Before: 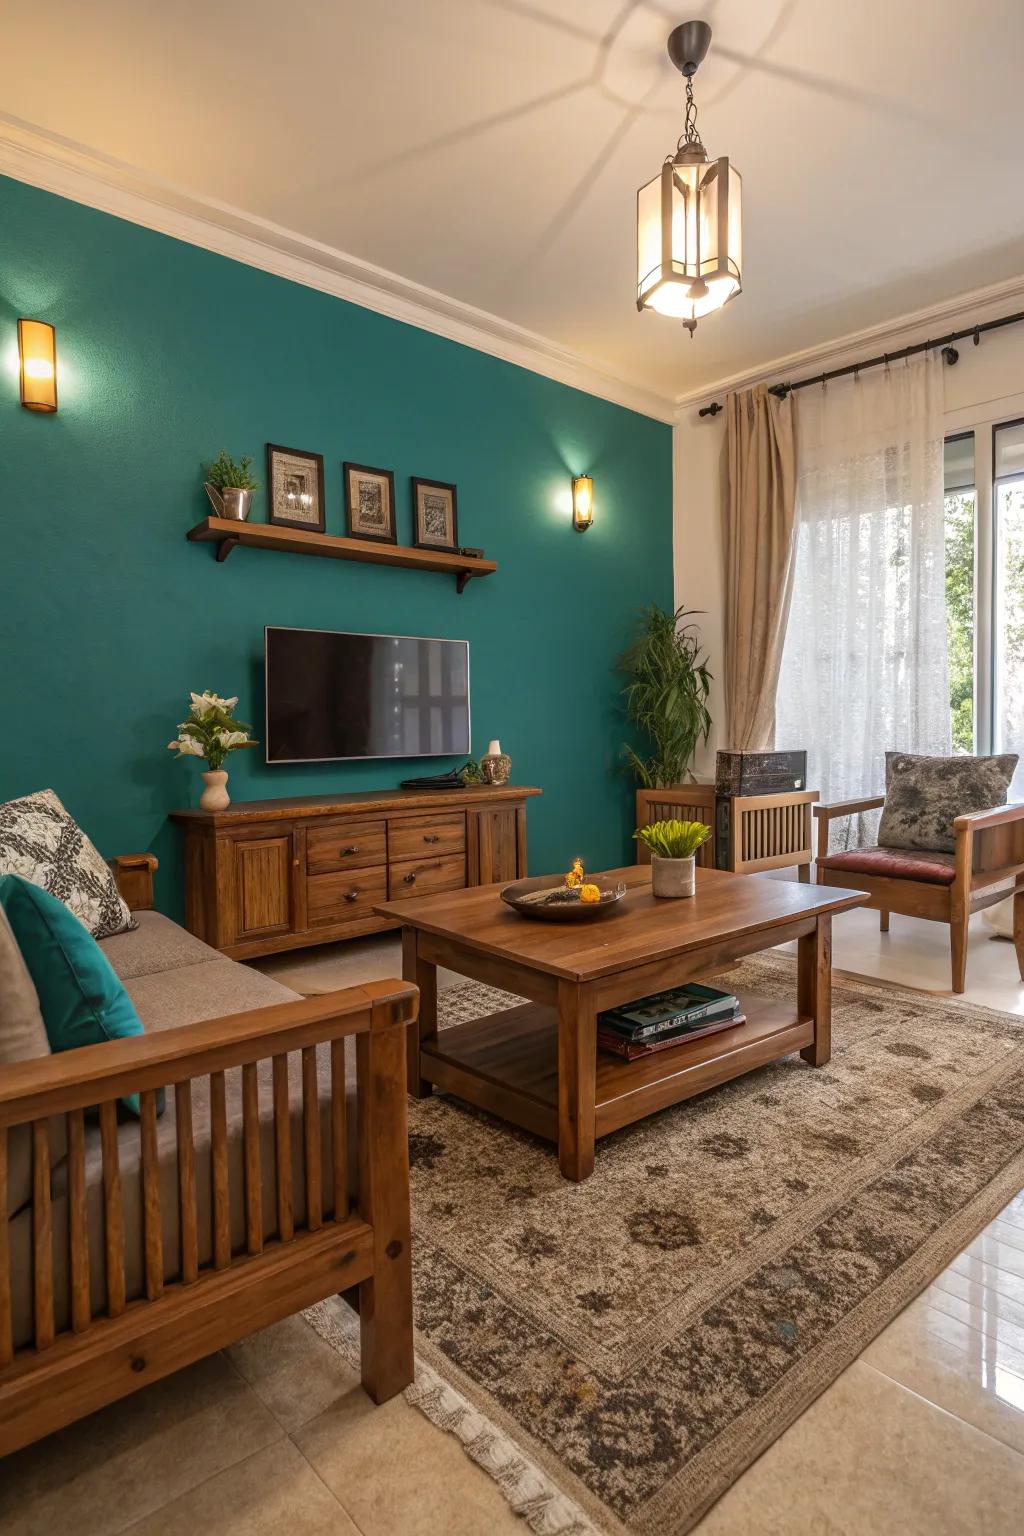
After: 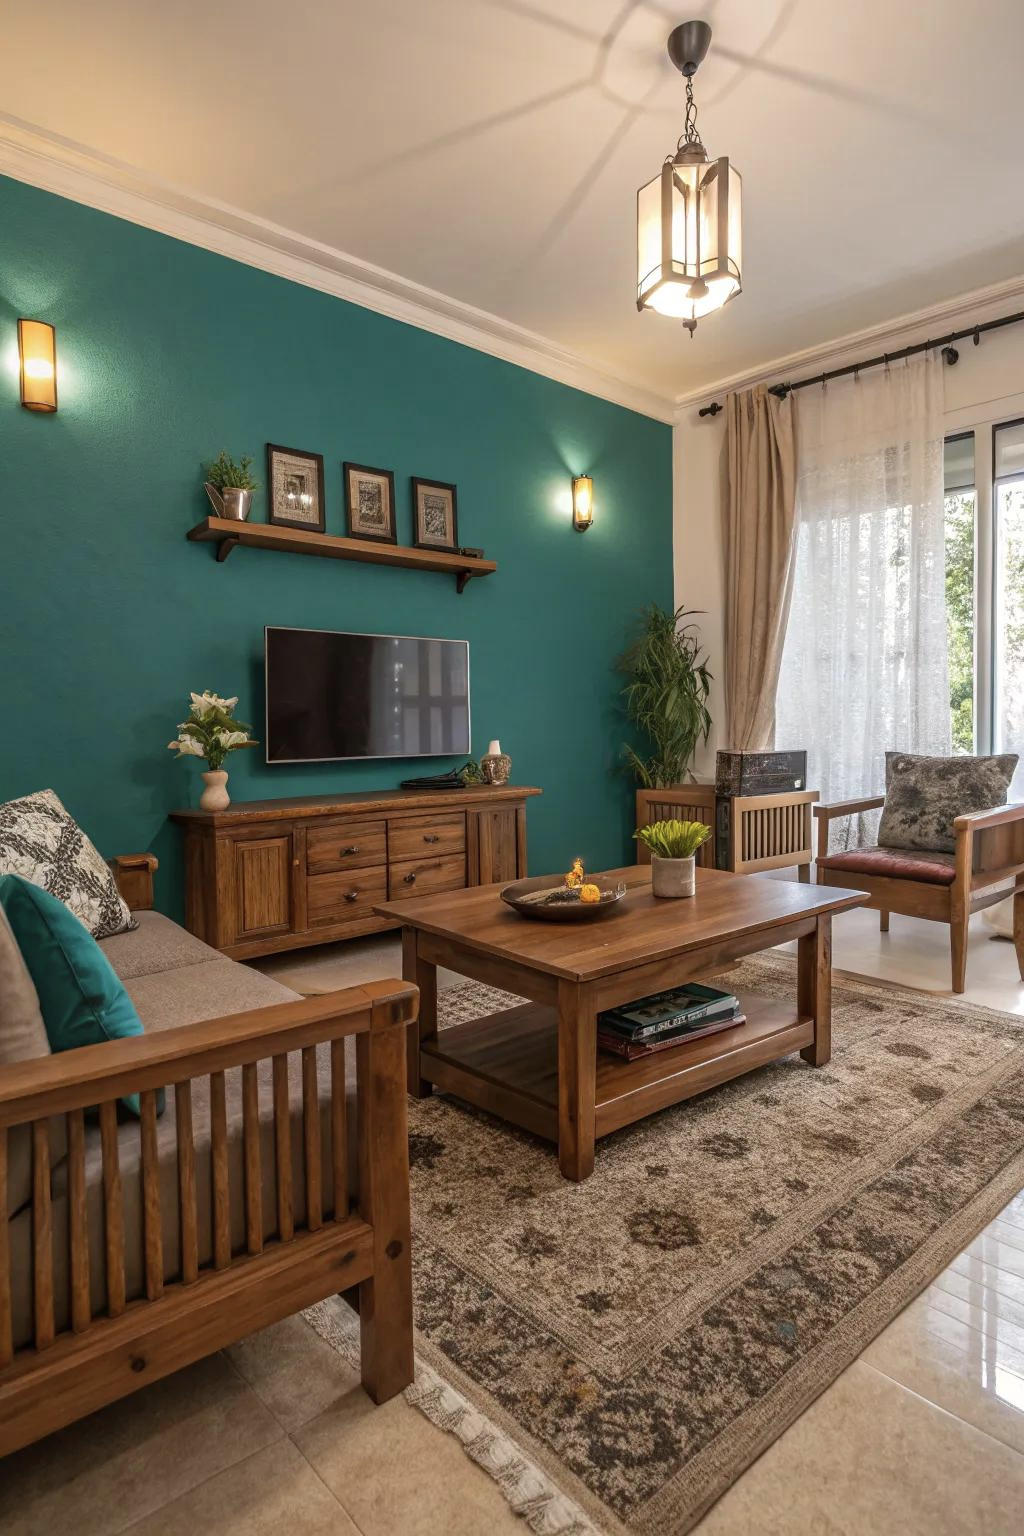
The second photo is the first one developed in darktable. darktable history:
color correction: saturation 0.85
